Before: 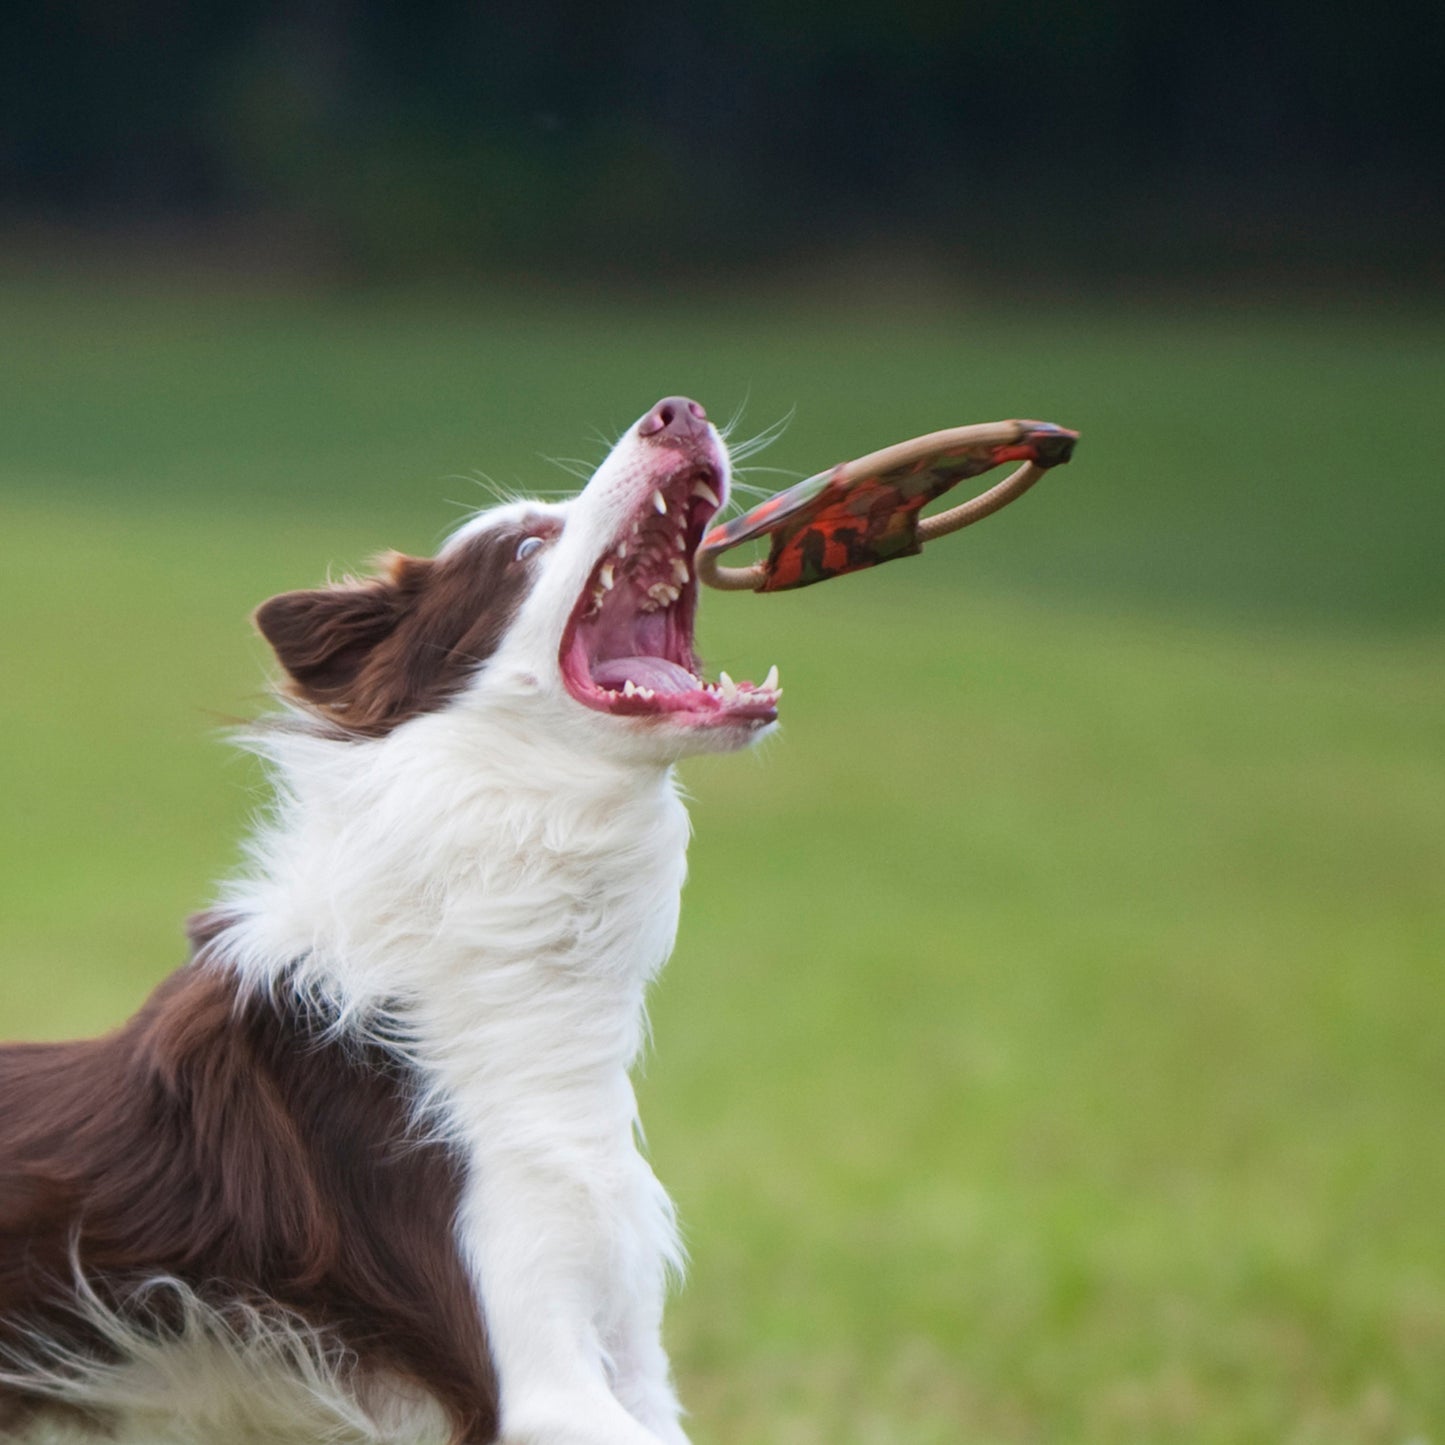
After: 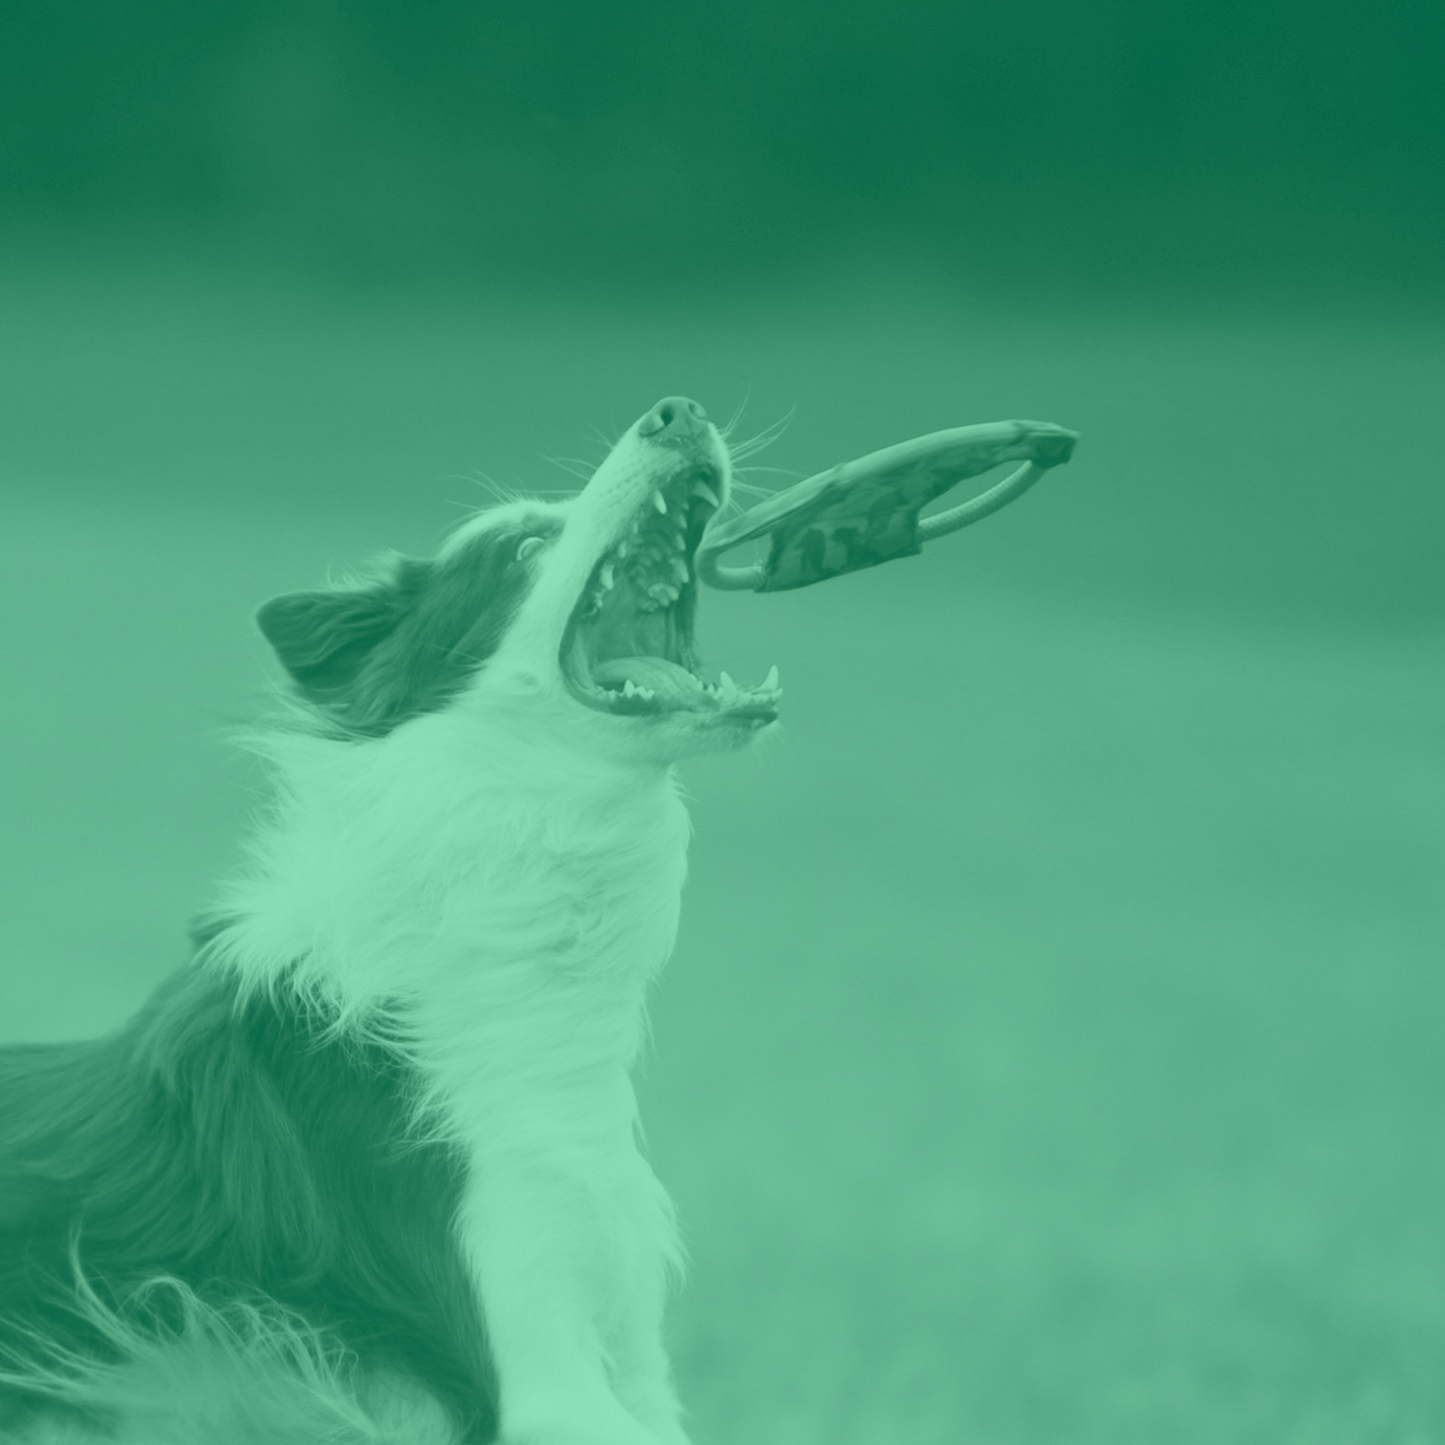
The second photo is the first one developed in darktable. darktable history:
colorize: hue 147.6°, saturation 65%, lightness 21.64%
white balance: emerald 1
shadows and highlights: shadows -30, highlights 30
contrast brightness saturation: contrast -0.05, saturation -0.41
